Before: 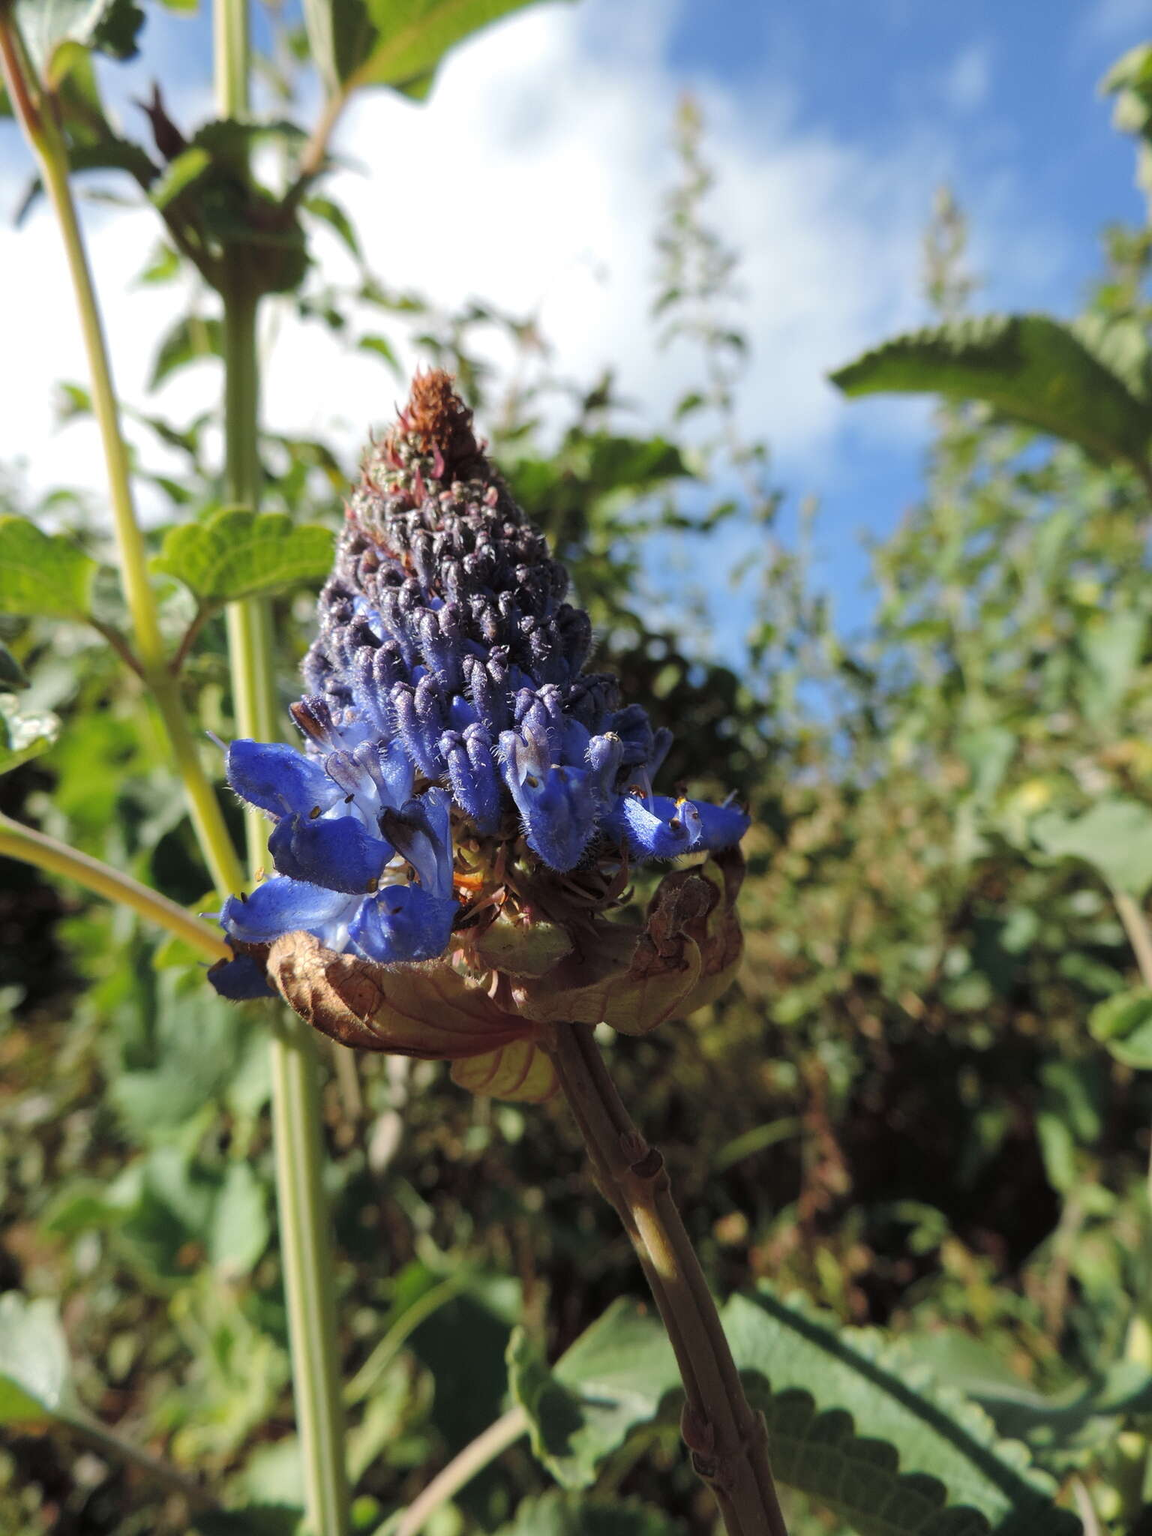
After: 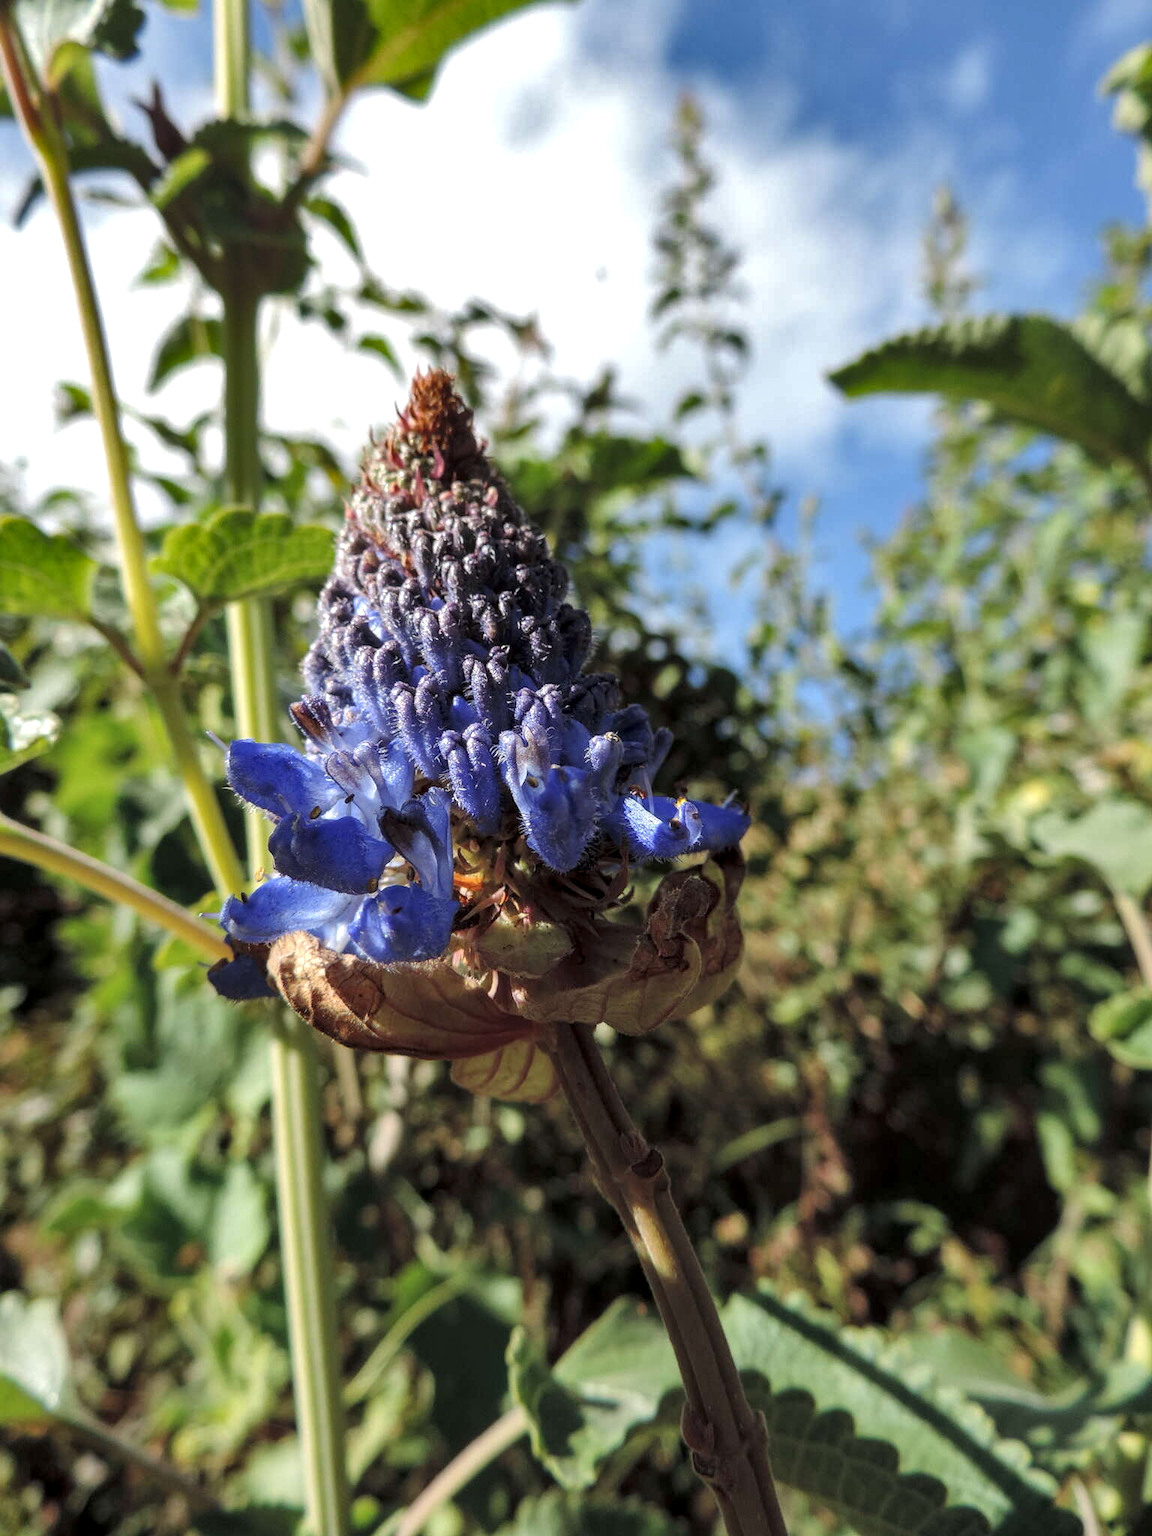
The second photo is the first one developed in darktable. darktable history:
exposure: compensate highlight preservation false
local contrast: detail 130%
shadows and highlights: radius 169.92, shadows 26.23, white point adjustment 2.96, highlights -67.97, soften with gaussian
